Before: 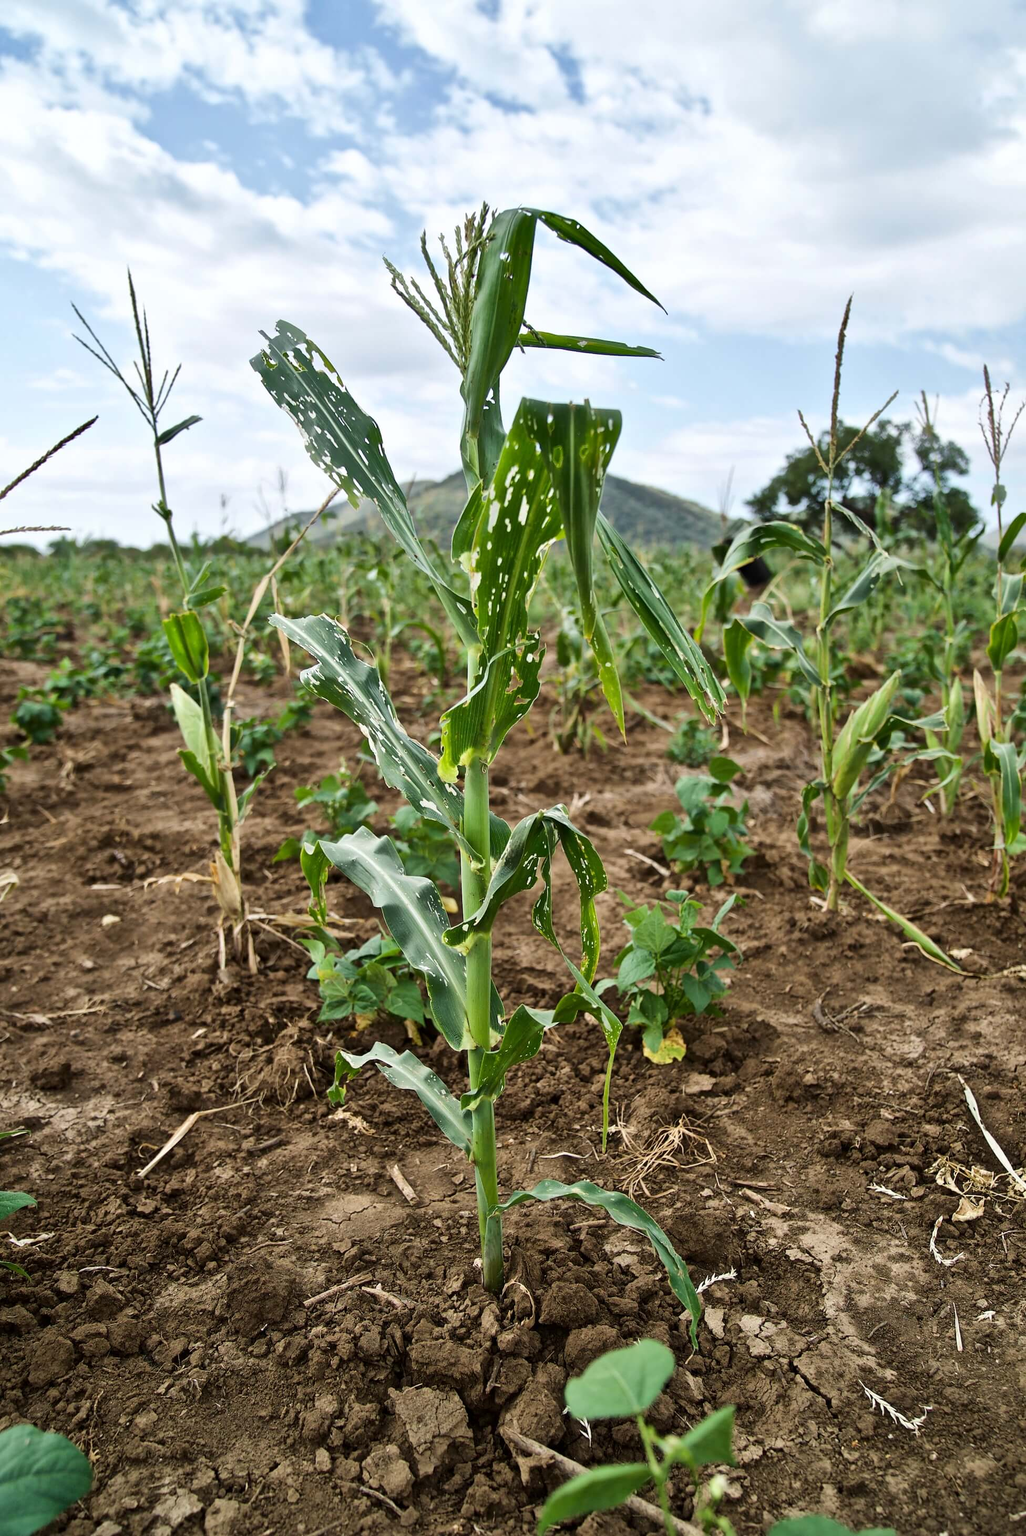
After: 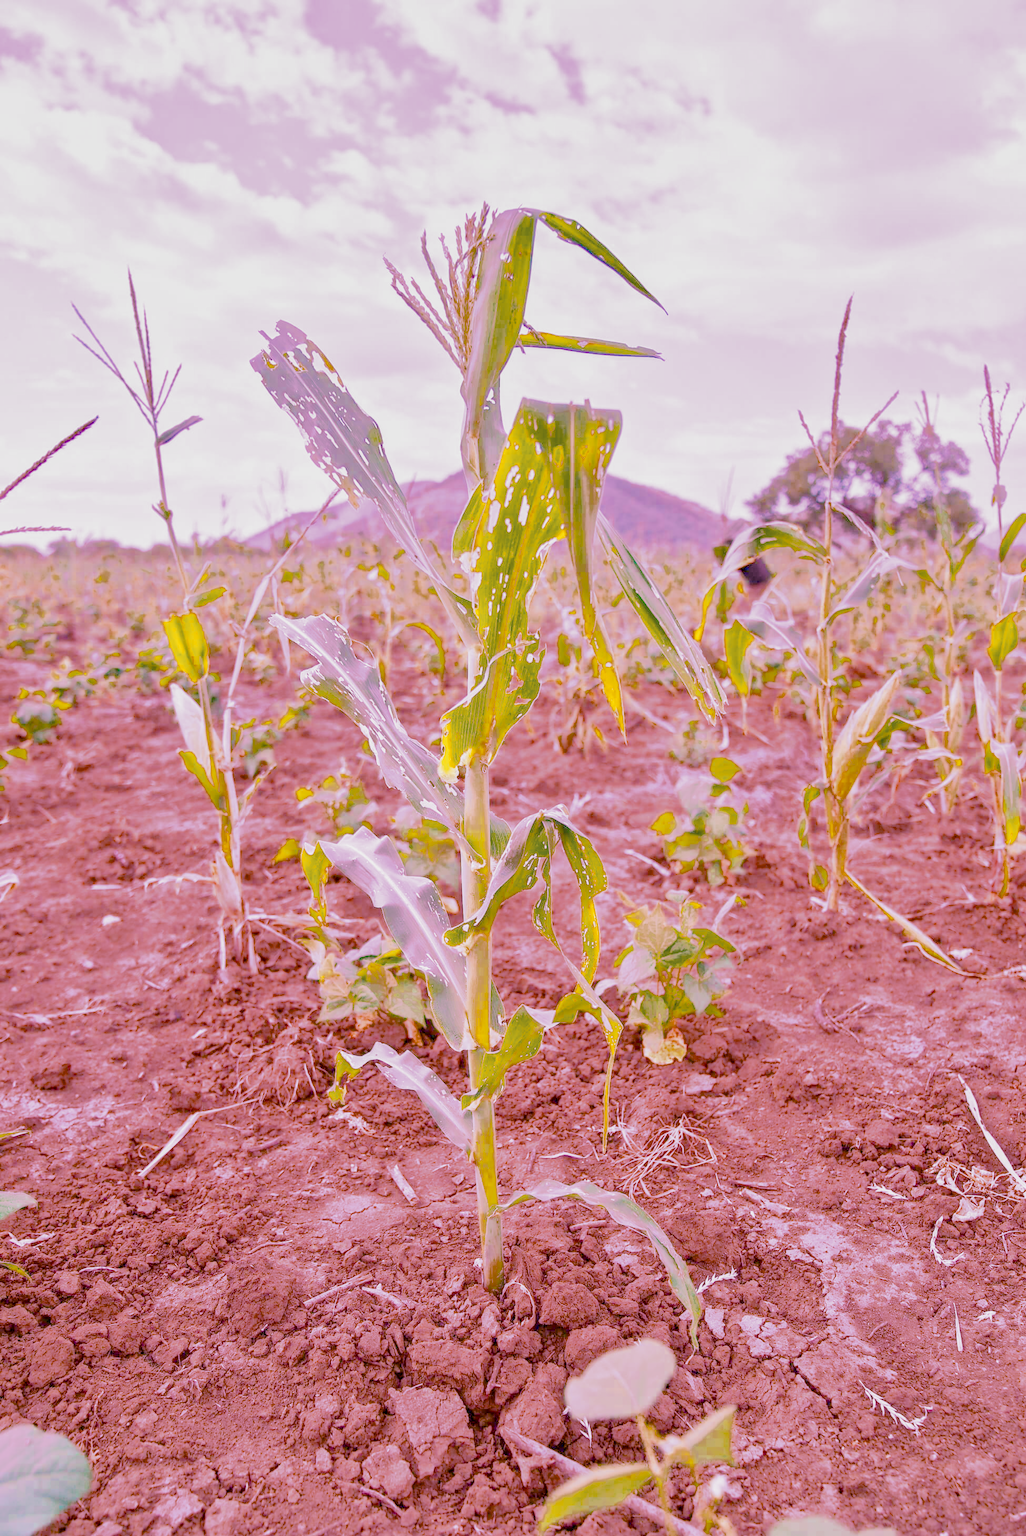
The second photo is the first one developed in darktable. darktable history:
raw chromatic aberrations: on, module defaults
exposure: black level correction 0.001, exposure 0.5 EV, compensate exposure bias true, compensate highlight preservation false
filmic rgb: black relative exposure -7.65 EV, white relative exposure 4.56 EV, hardness 3.61
highlight reconstruction: method reconstruct color, iterations 1, diameter of reconstruction 64 px
hot pixels: on, module defaults
lens correction: scale 1.01, crop 1, focal 85, aperture 2.8, distance 10.02, camera "Canon EOS RP", lens "Canon RF 85mm F2 MACRO IS STM"
raw denoise: x [[0, 0.25, 0.5, 0.75, 1] ×4]
tone equalizer "mask blending: all purposes": on, module defaults
white balance: red 2.016, blue 1.715
local contrast: detail 130%
color balance rgb: linear chroma grading › global chroma 15%, perceptual saturation grading › global saturation 30%
color zones: curves: ch0 [(0.11, 0.396) (0.195, 0.36) (0.25, 0.5) (0.303, 0.412) (0.357, 0.544) (0.75, 0.5) (0.967, 0.328)]; ch1 [(0, 0.468) (0.112, 0.512) (0.202, 0.6) (0.25, 0.5) (0.307, 0.352) (0.357, 0.544) (0.75, 0.5) (0.963, 0.524)]
